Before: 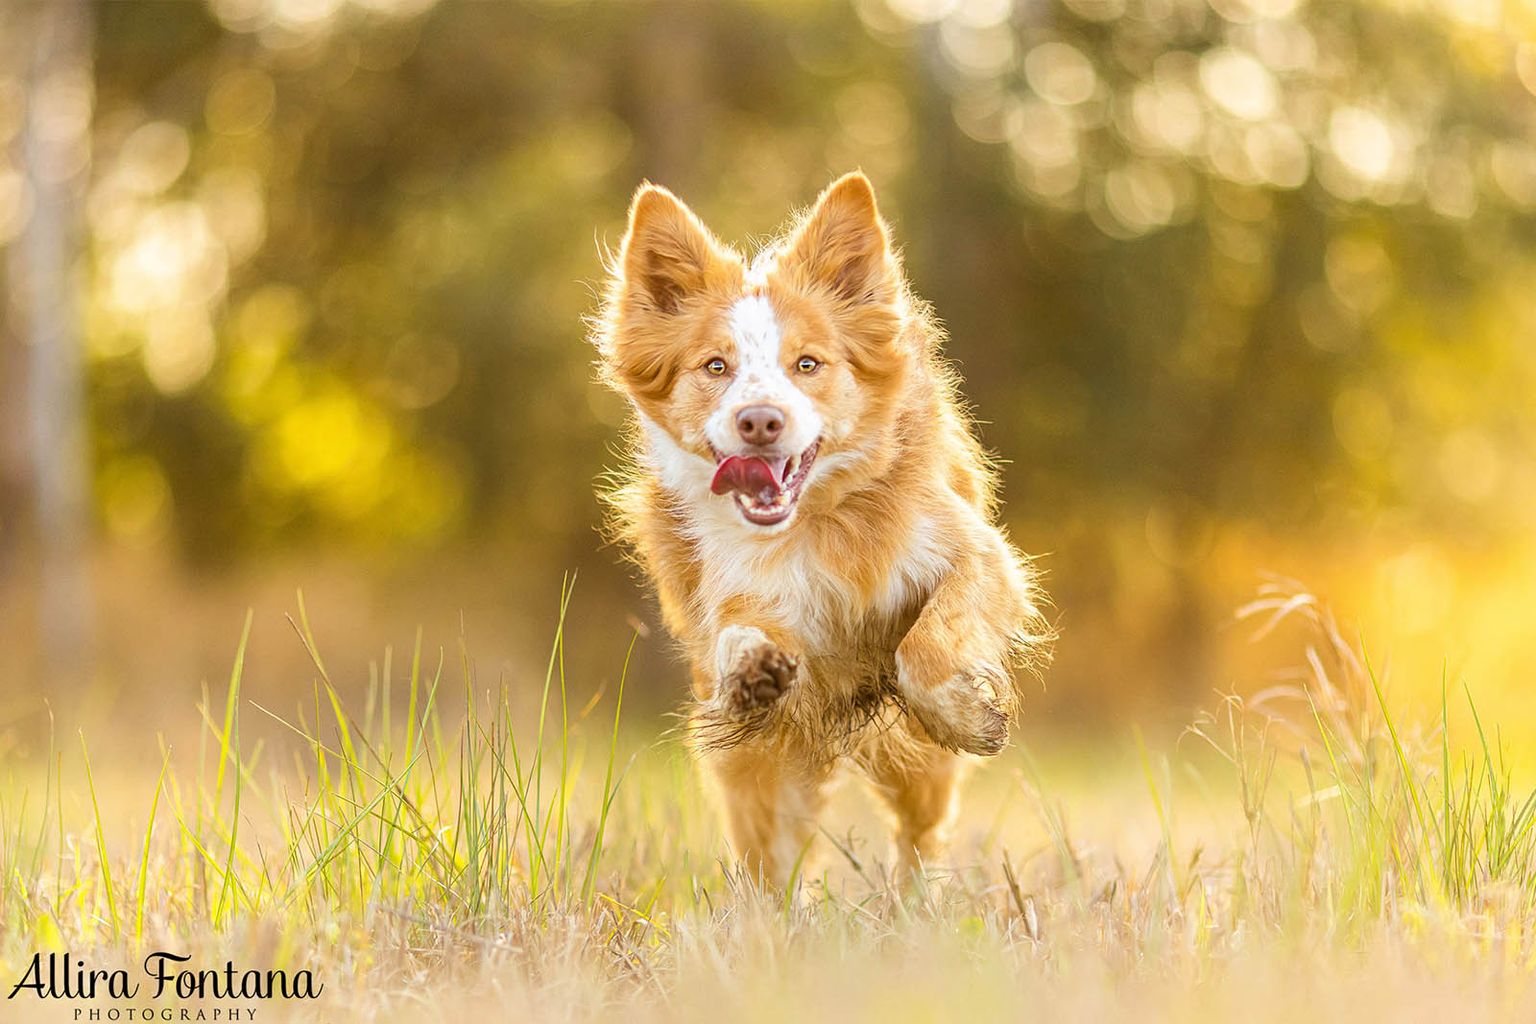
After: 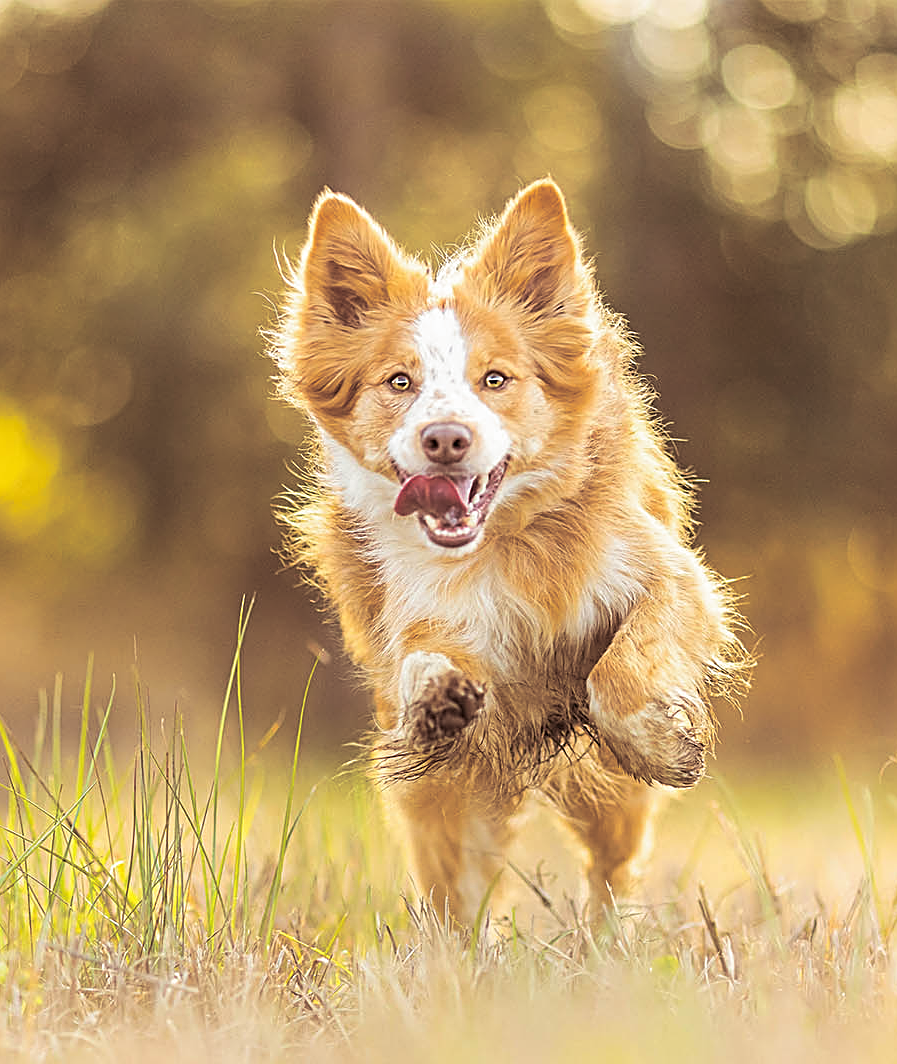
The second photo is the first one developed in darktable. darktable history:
split-toning: shadows › saturation 0.24, highlights › hue 54°, highlights › saturation 0.24
sharpen: radius 2.531, amount 0.628
crop: left 21.674%, right 22.086%
